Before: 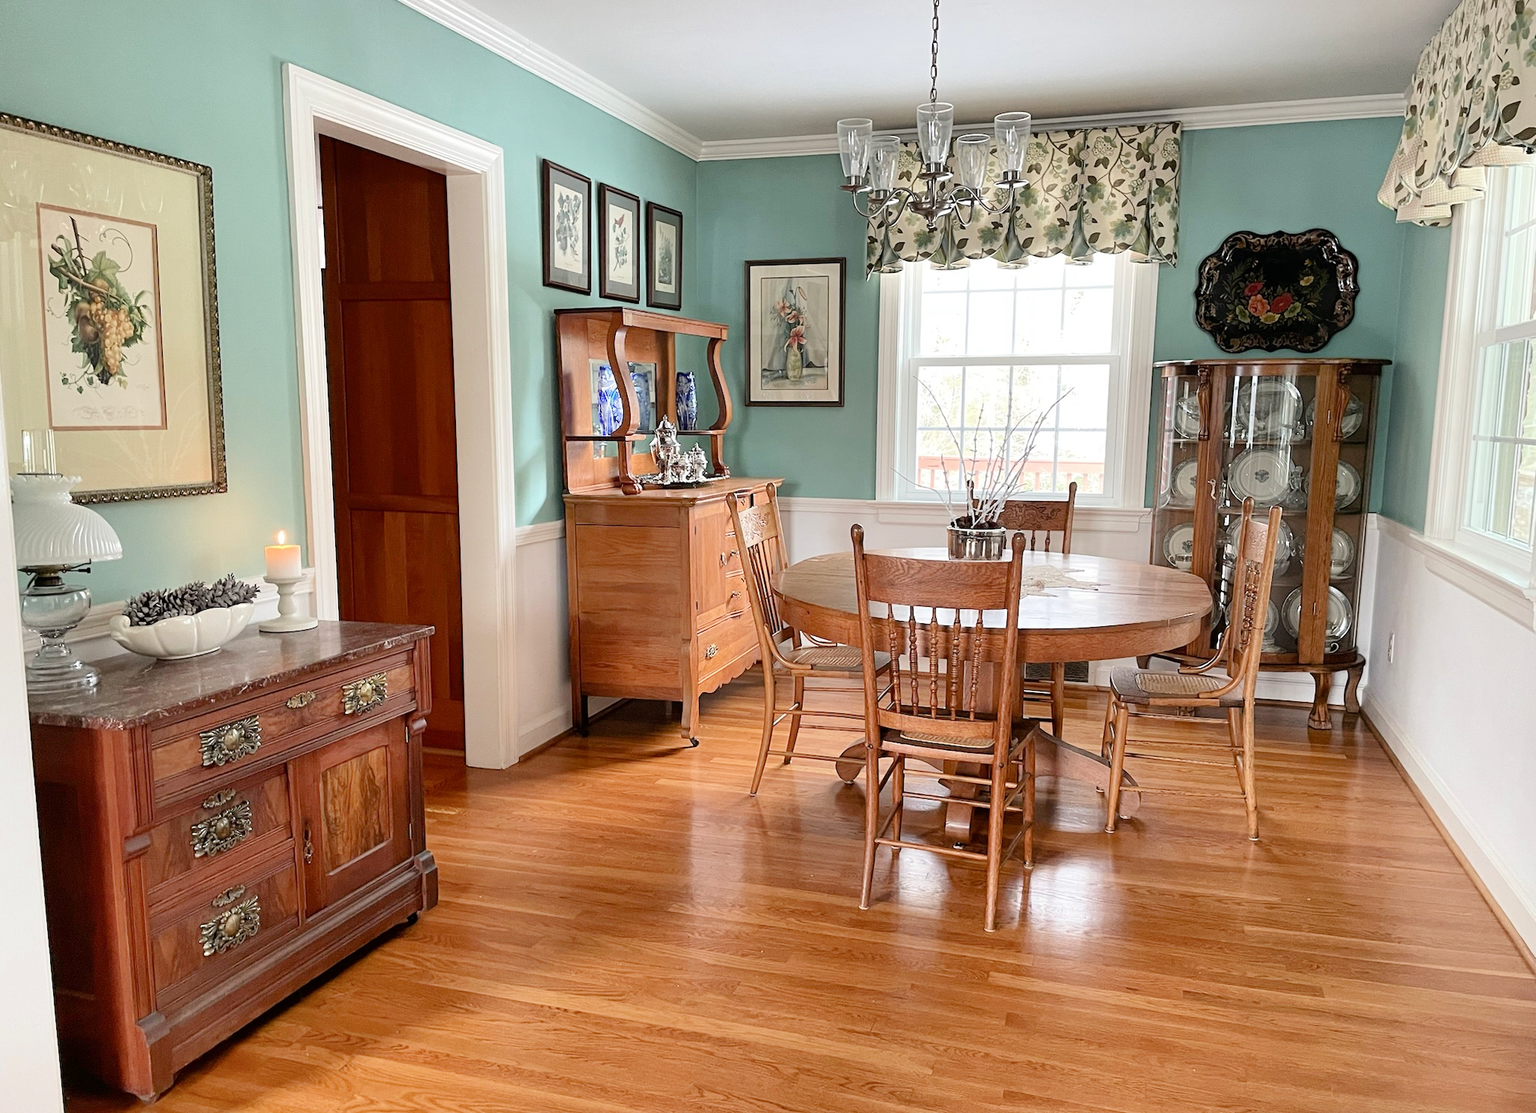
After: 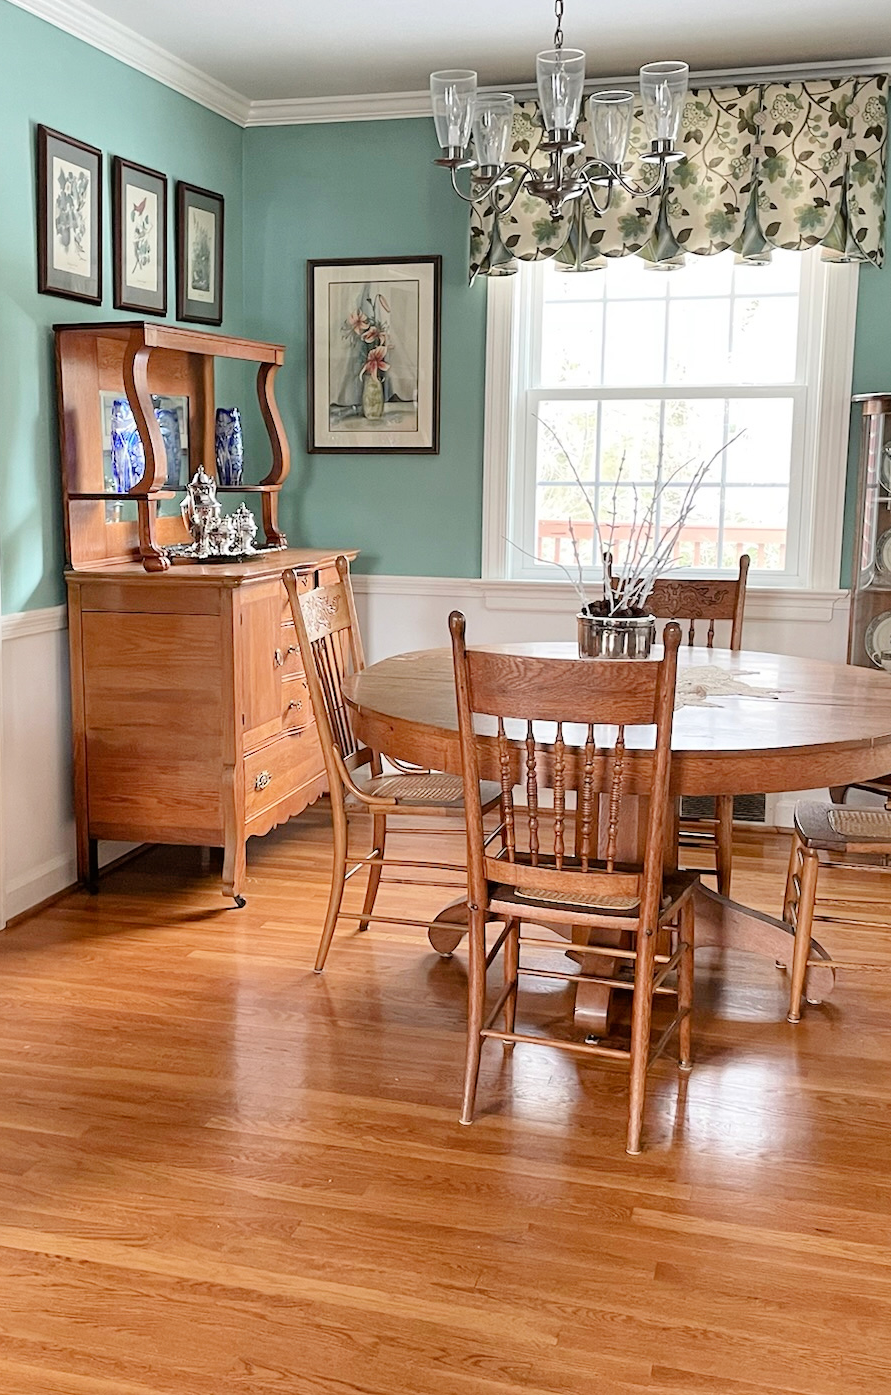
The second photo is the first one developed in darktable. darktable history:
crop: left 33.508%, top 5.93%, right 22.95%
